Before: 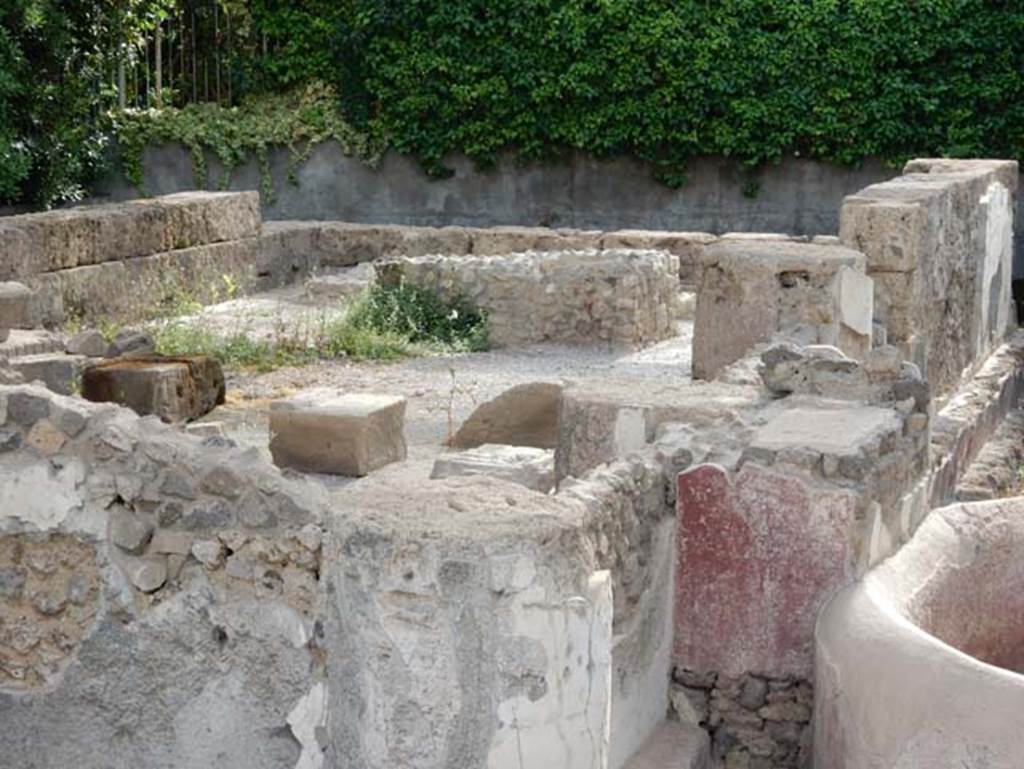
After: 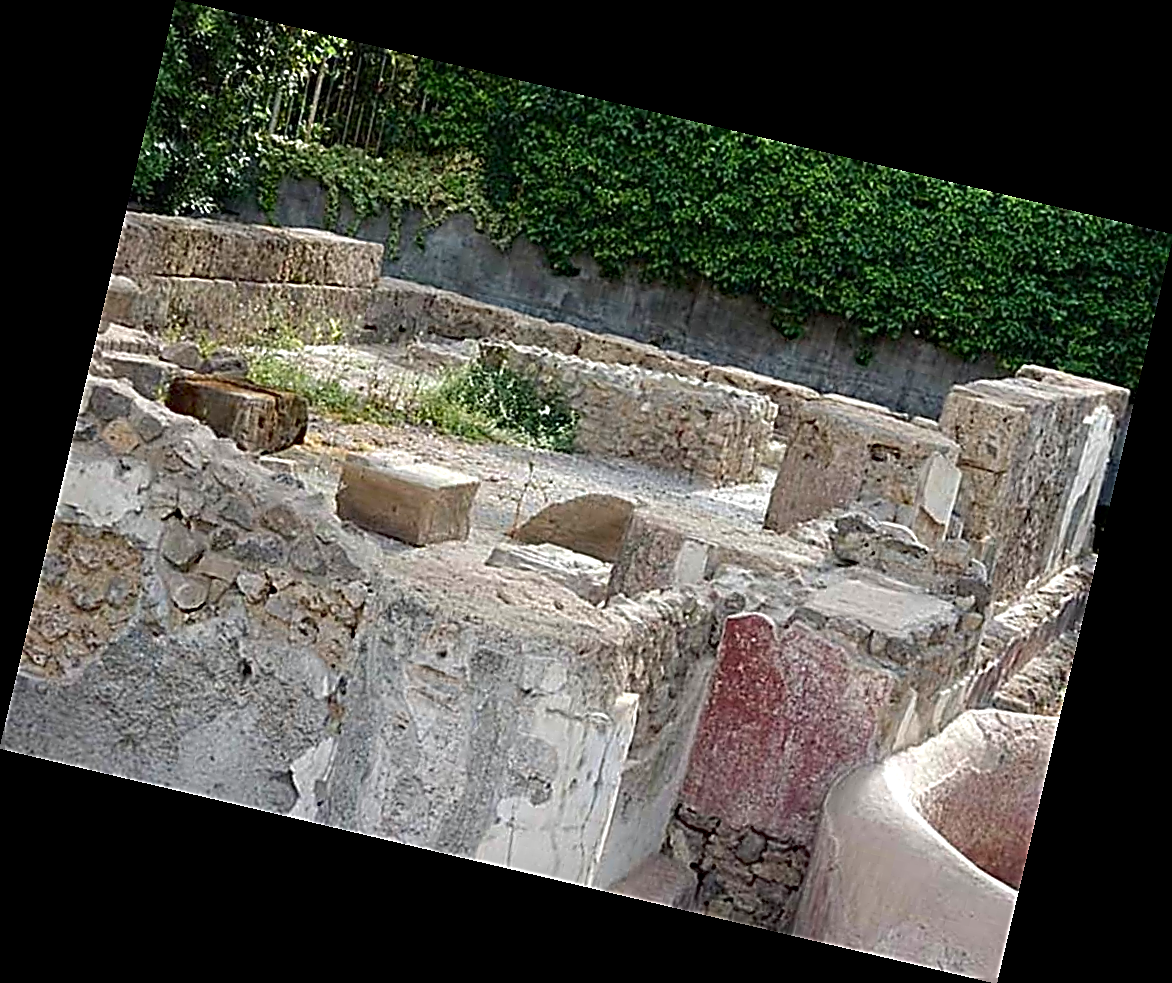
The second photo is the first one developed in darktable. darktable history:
rotate and perspective: rotation 13.27°, automatic cropping off
contrast brightness saturation: saturation 0.13
sharpen: amount 2
haze removal: strength 0.29, distance 0.25, compatibility mode true, adaptive false
